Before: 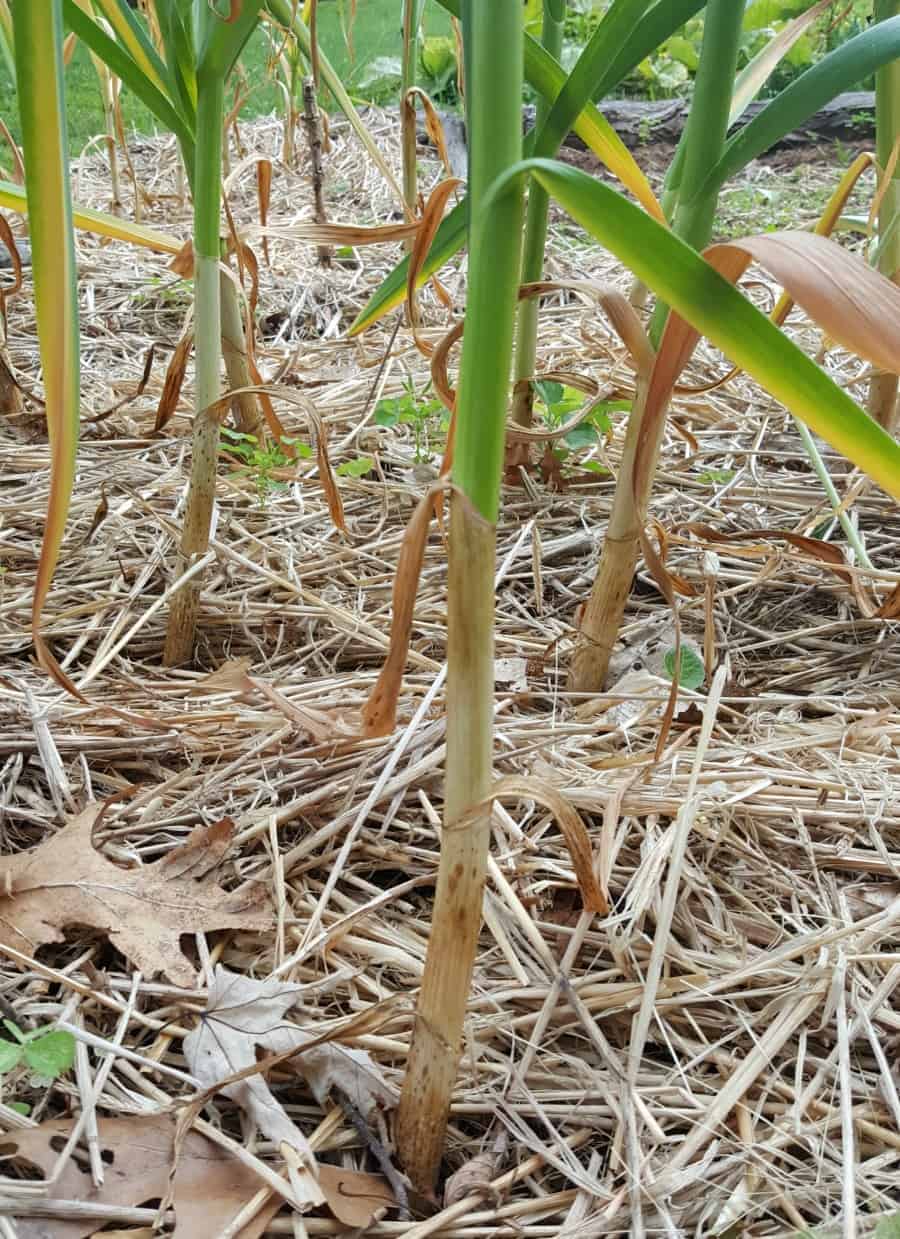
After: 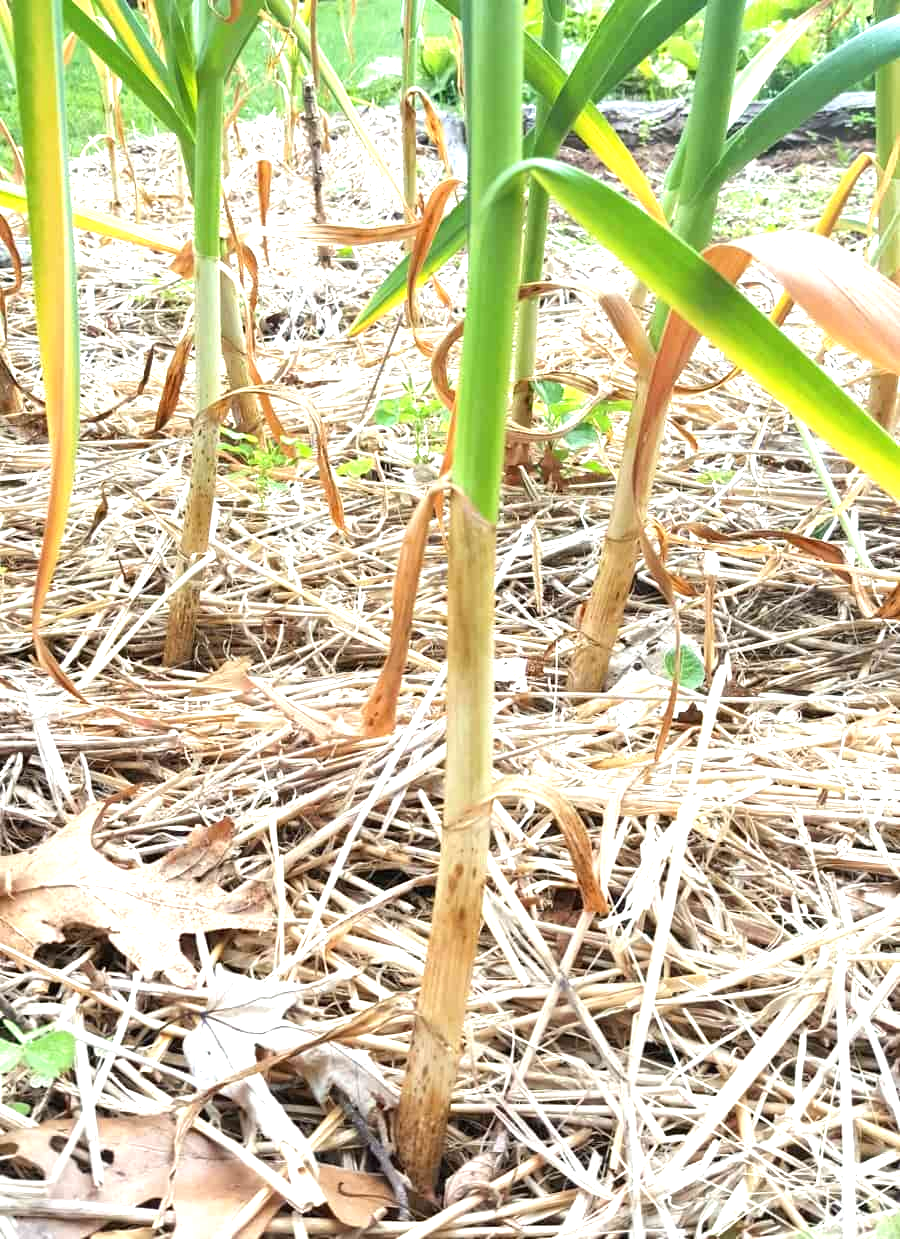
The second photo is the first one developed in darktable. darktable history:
exposure: black level correction 0, exposure 1.3 EV, compensate exposure bias true, compensate highlight preservation false
tone equalizer: on, module defaults
